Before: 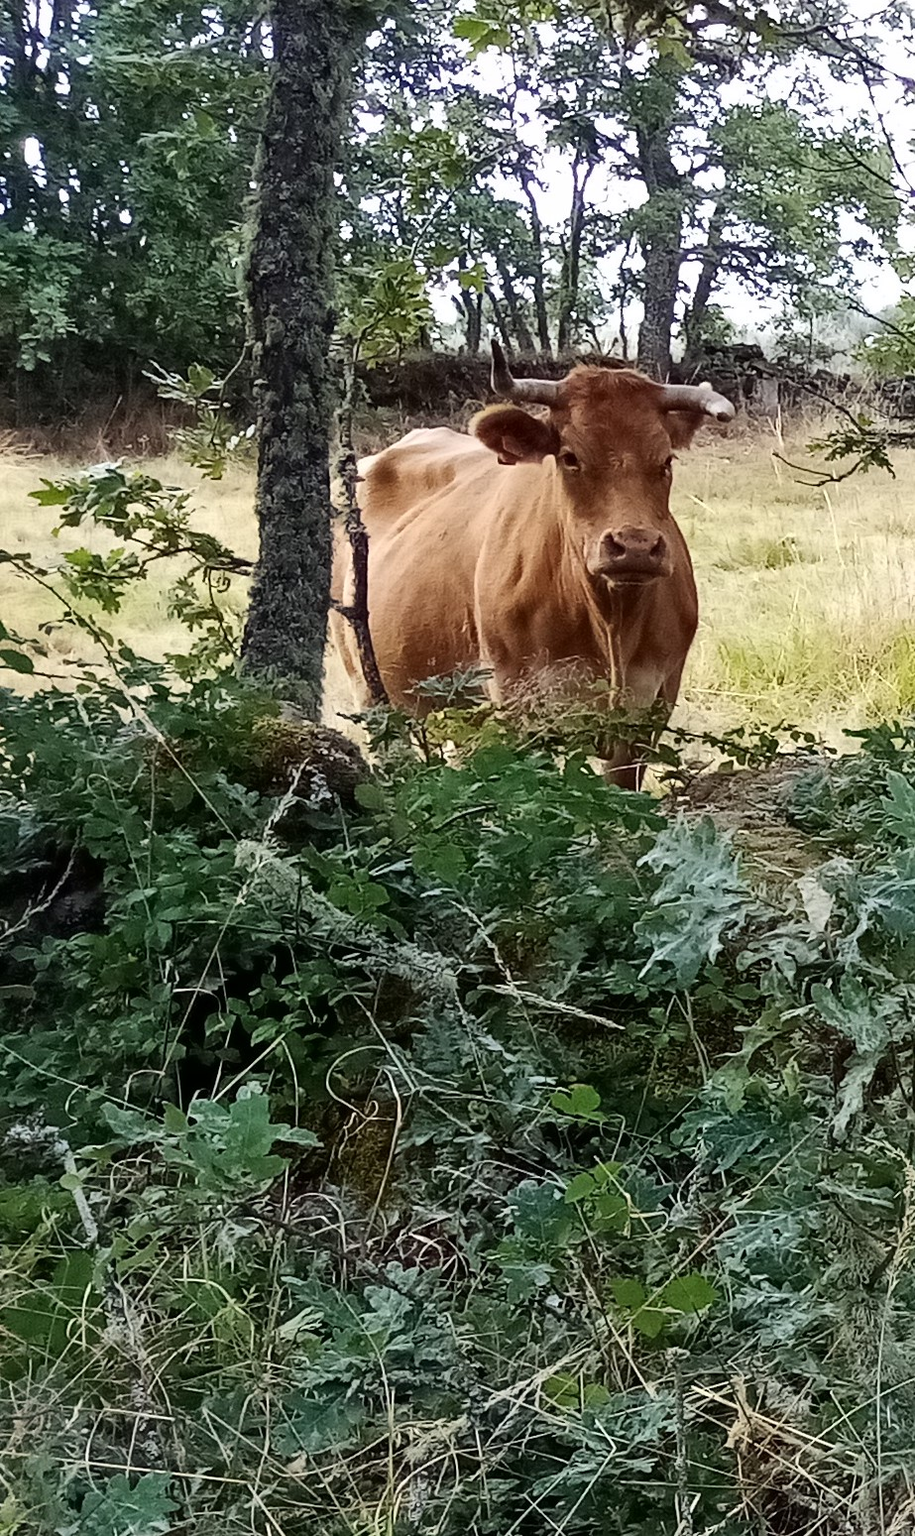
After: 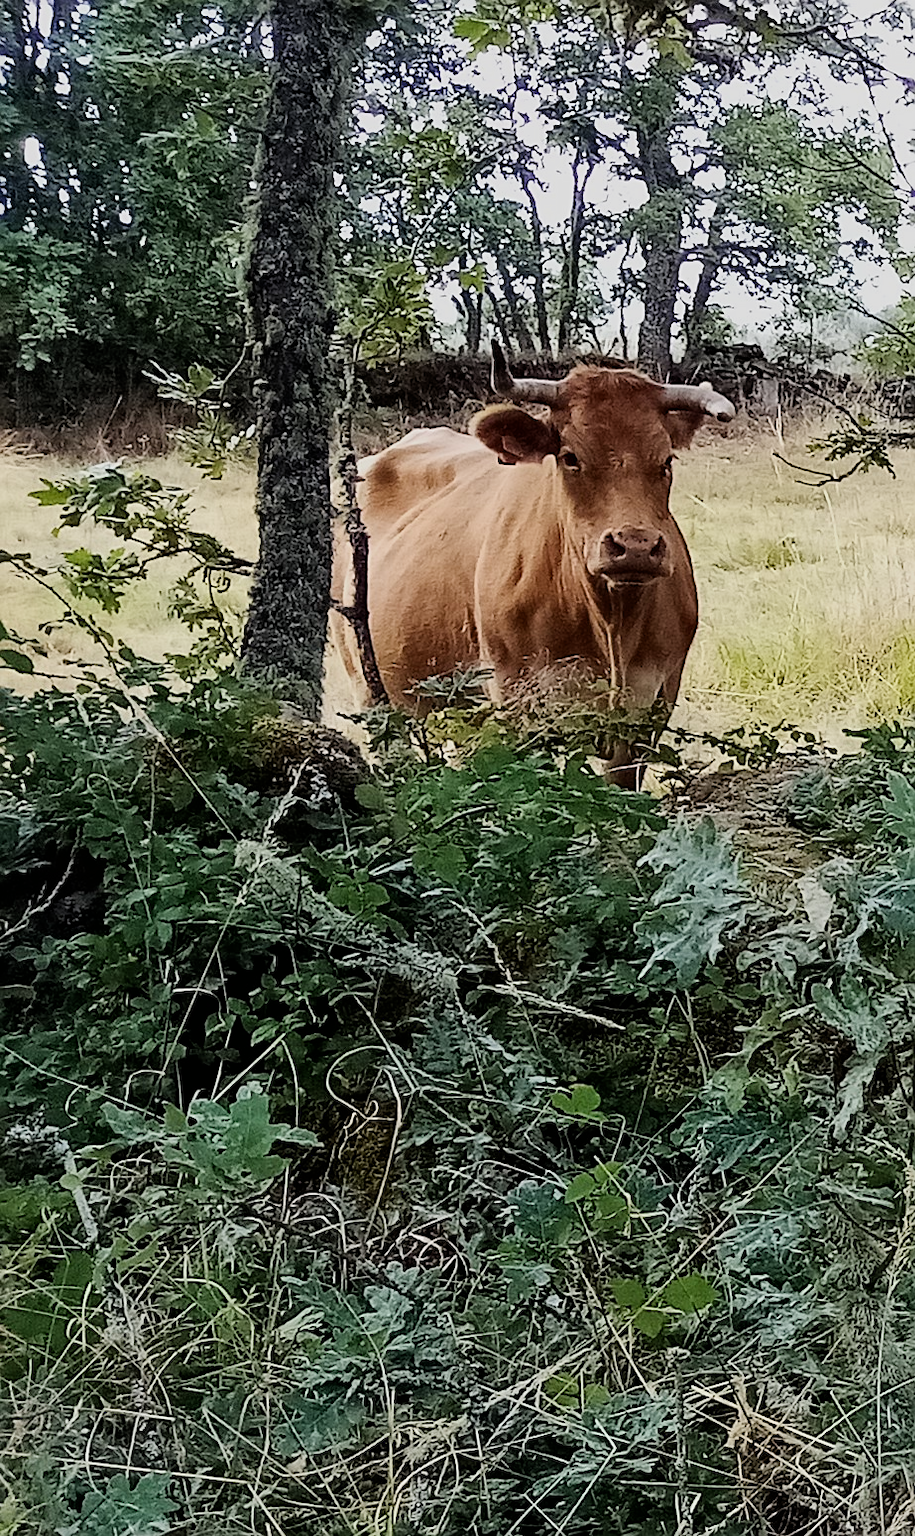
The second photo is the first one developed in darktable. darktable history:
sharpen: on, module defaults
filmic rgb: white relative exposure 3.85 EV, hardness 4.3
